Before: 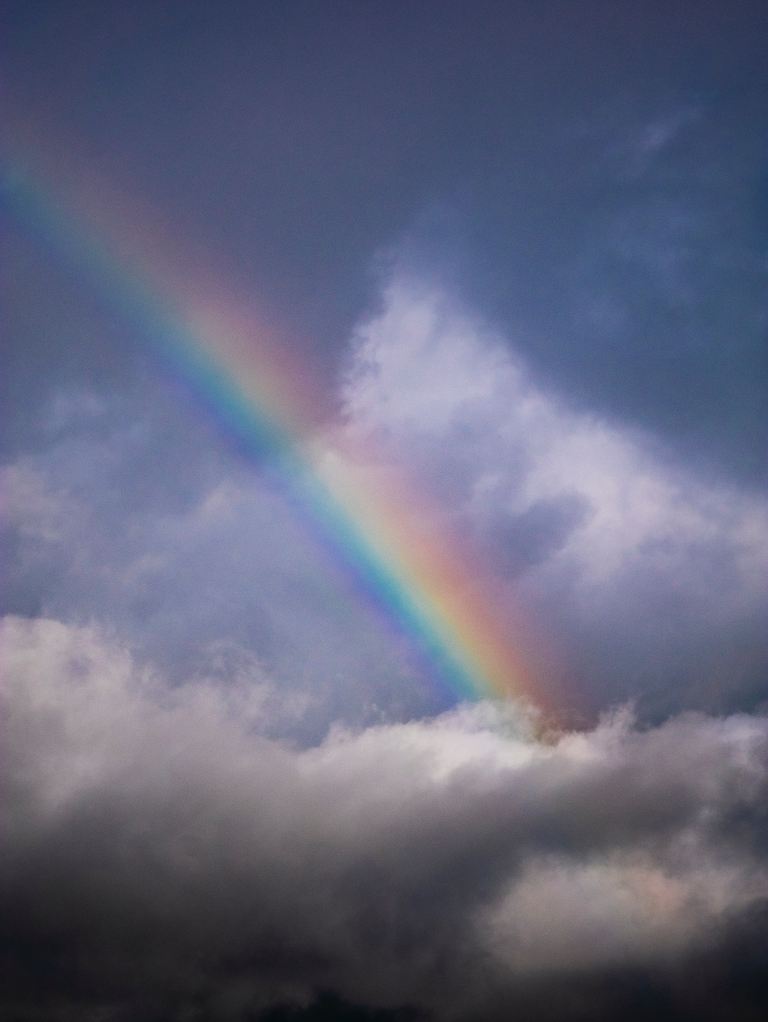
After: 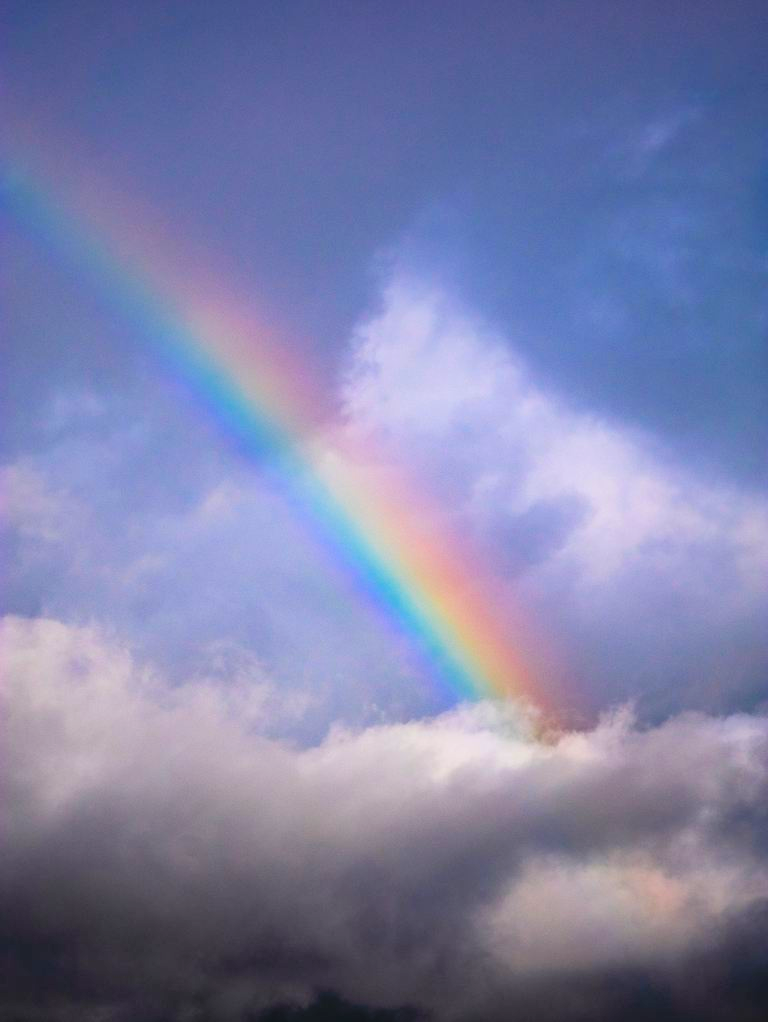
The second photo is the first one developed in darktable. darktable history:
color balance rgb: shadows lift › chroma 2.98%, shadows lift › hue 279.74°, perceptual saturation grading › global saturation 0.057%, perceptual brilliance grading › global brilliance 4.826%
contrast brightness saturation: contrast 0.066, brightness 0.177, saturation 0.4
